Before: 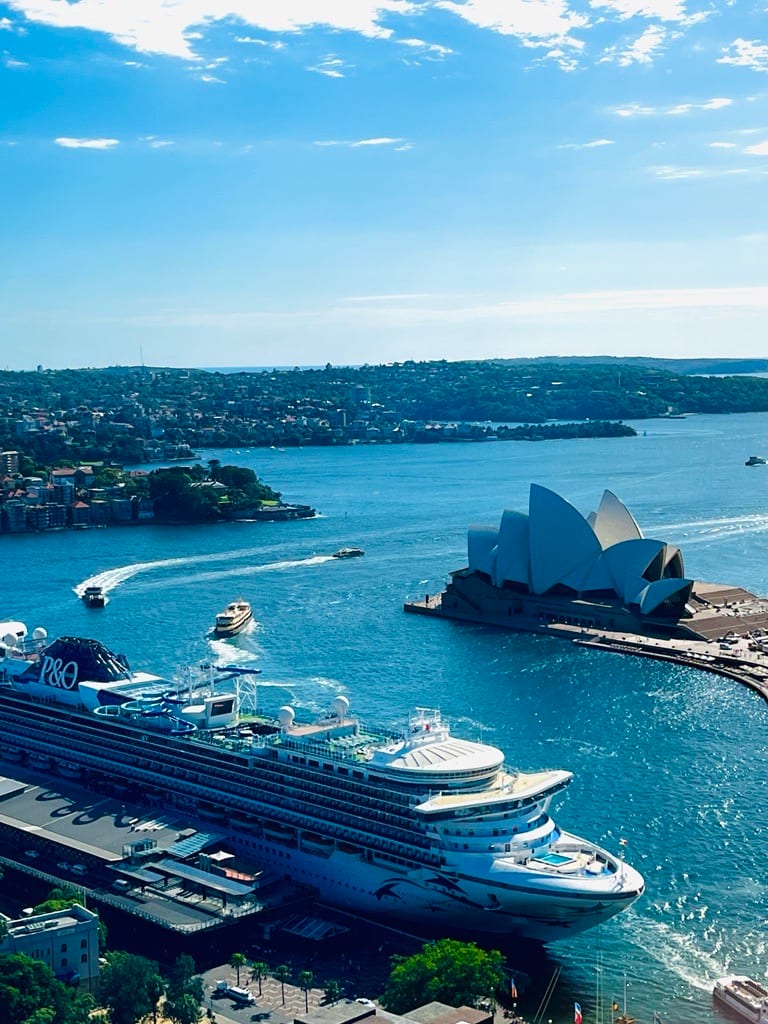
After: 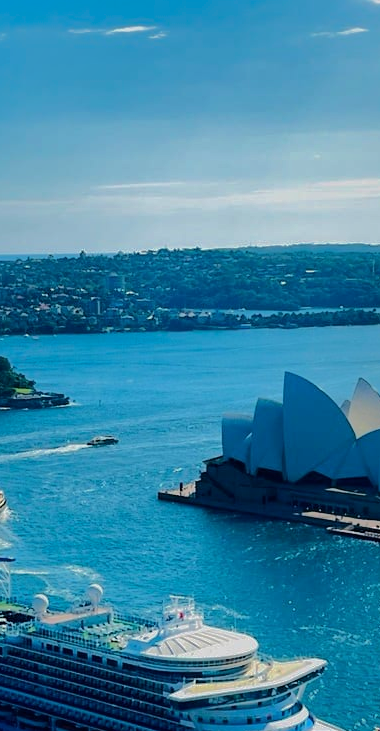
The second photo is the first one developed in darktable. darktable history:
crop: left 32.075%, top 10.976%, right 18.355%, bottom 17.596%
filmic rgb: middle gray luminance 18.42%, black relative exposure -11.45 EV, white relative exposure 2.55 EV, threshold 6 EV, target black luminance 0%, hardness 8.41, latitude 99%, contrast 1.084, shadows ↔ highlights balance 0.505%, add noise in highlights 0, preserve chrominance max RGB, color science v3 (2019), use custom middle-gray values true, iterations of high-quality reconstruction 0, contrast in highlights soft, enable highlight reconstruction true
shadows and highlights: shadows -19.91, highlights -73.15
